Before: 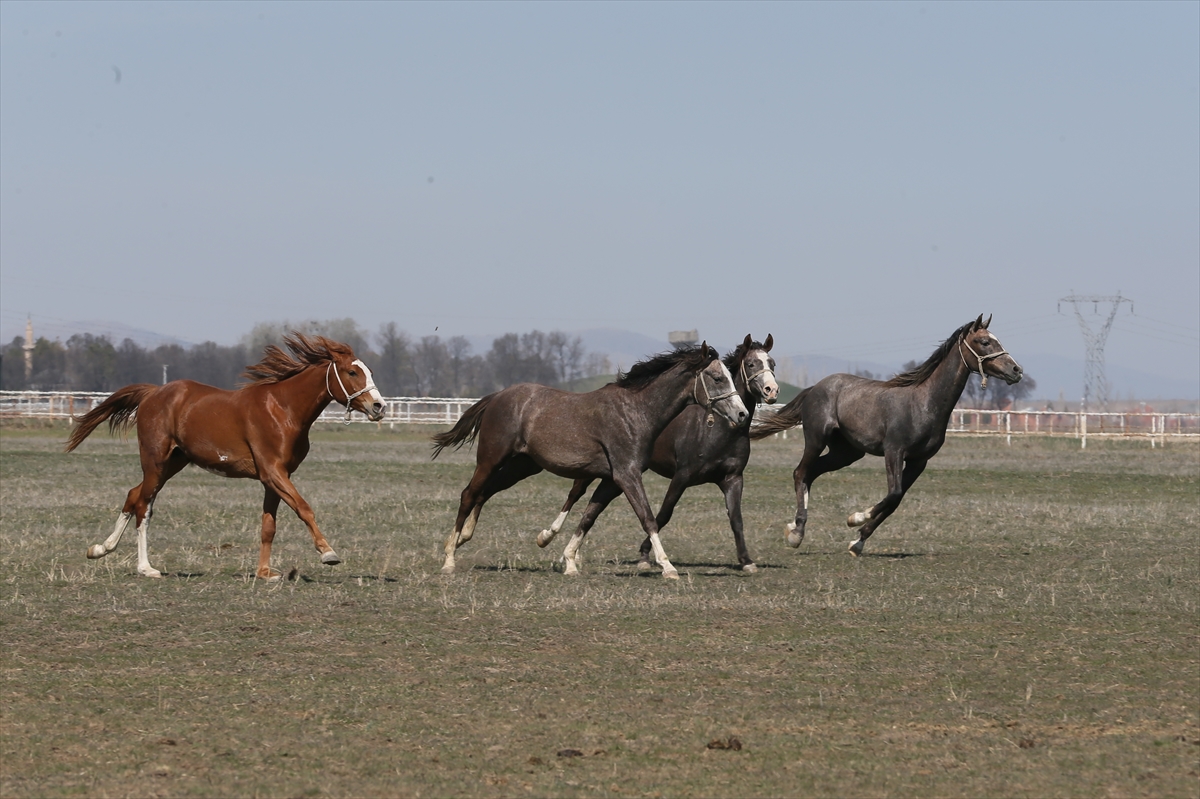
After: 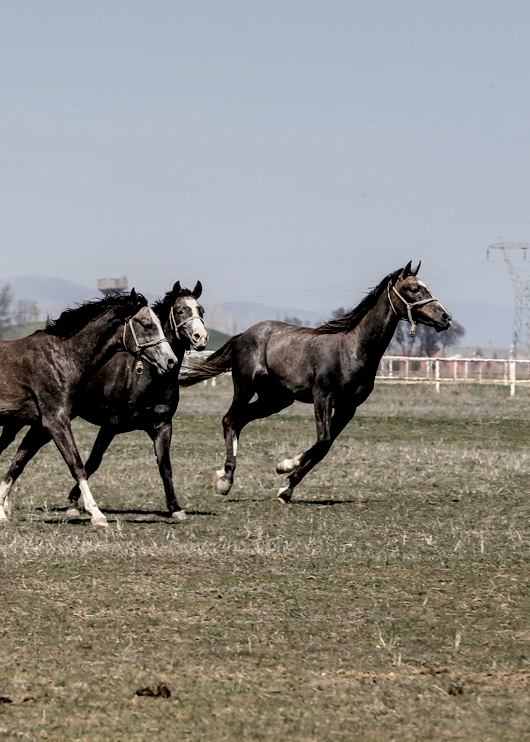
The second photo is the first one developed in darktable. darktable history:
exposure: black level correction 0.005, exposure 0.417 EV, compensate highlight preservation false
crop: left 47.628%, top 6.643%, right 7.874%
local contrast: highlights 80%, shadows 57%, detail 175%, midtone range 0.602
filmic rgb: black relative exposure -7.65 EV, white relative exposure 4.56 EV, hardness 3.61
